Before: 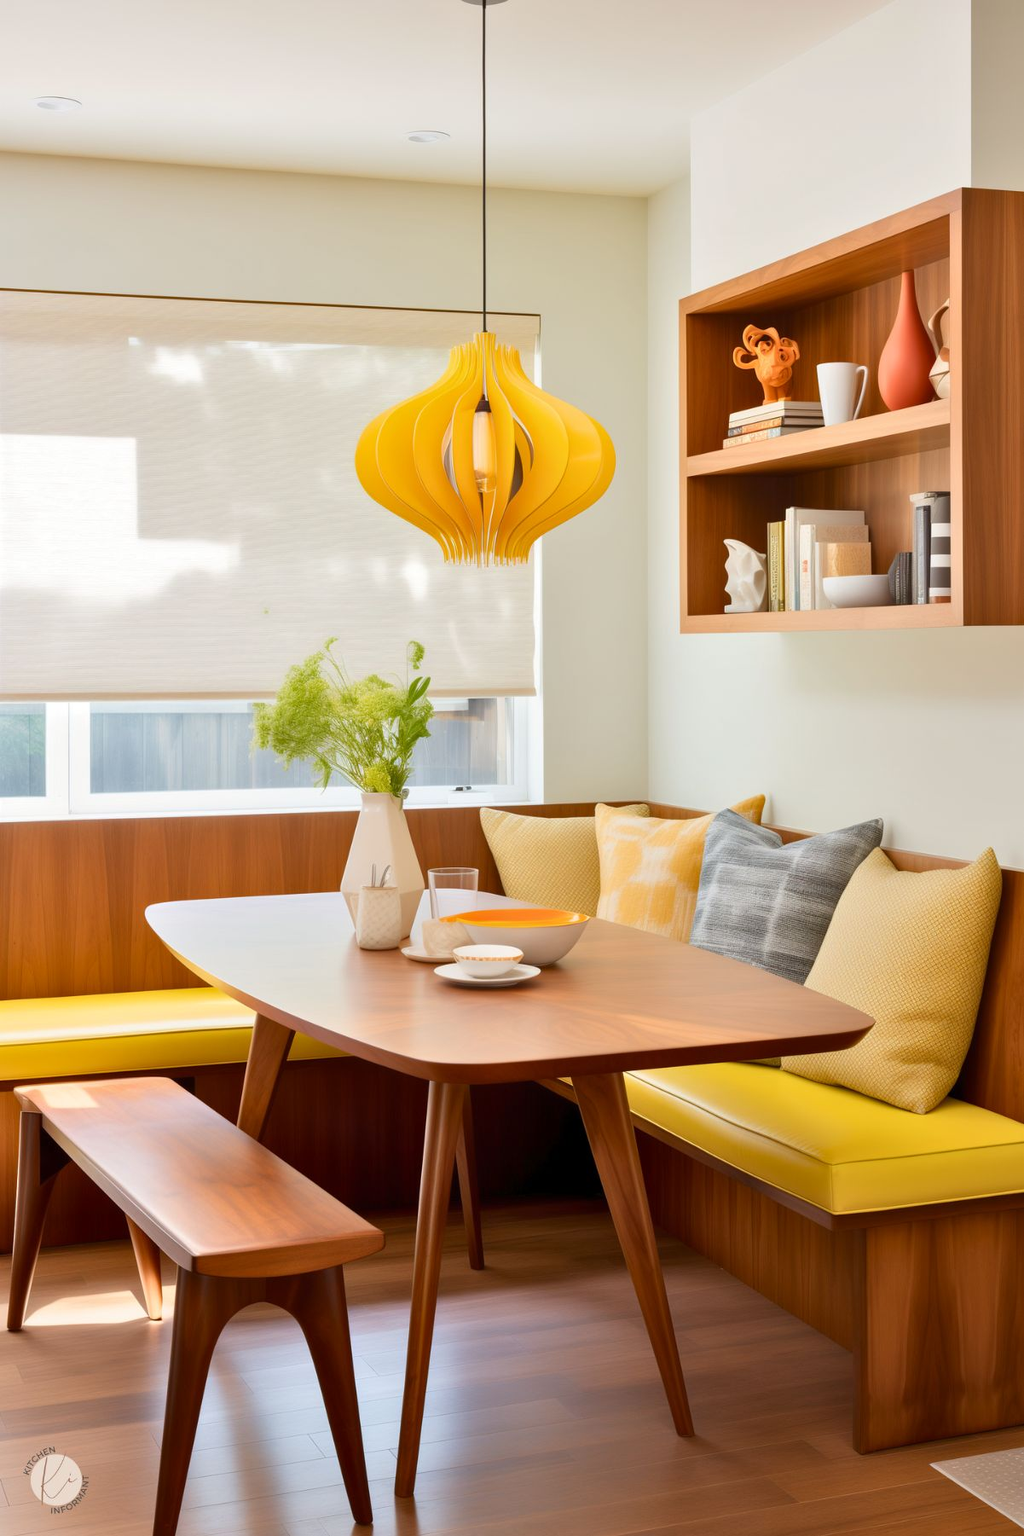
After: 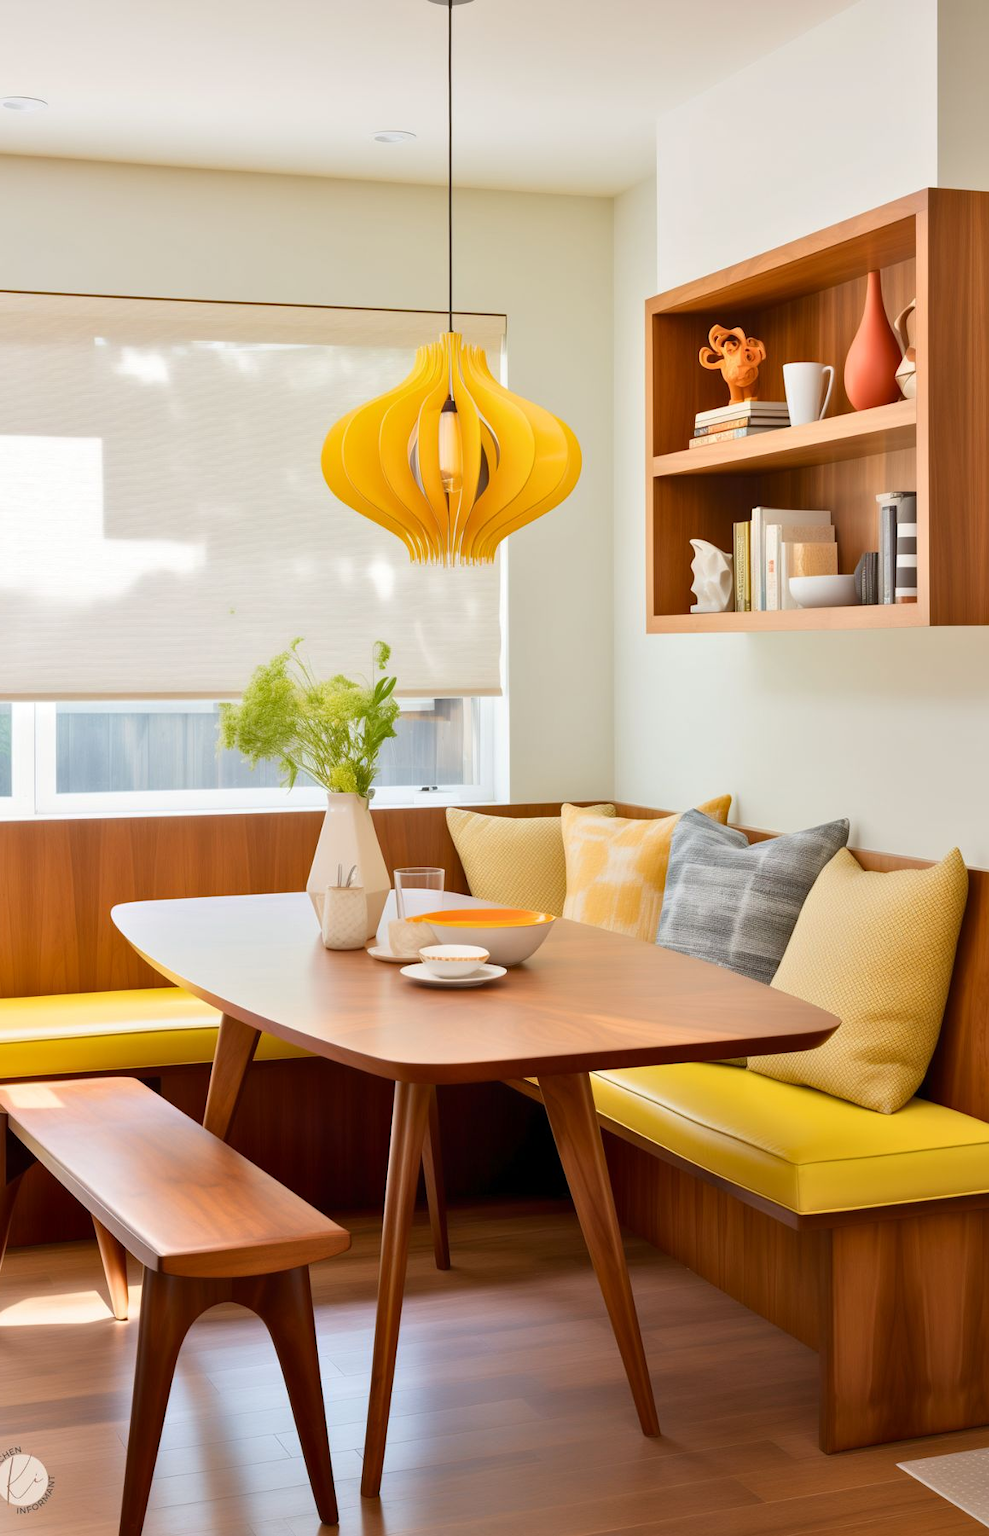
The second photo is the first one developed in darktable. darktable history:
crop and rotate: left 3.399%
